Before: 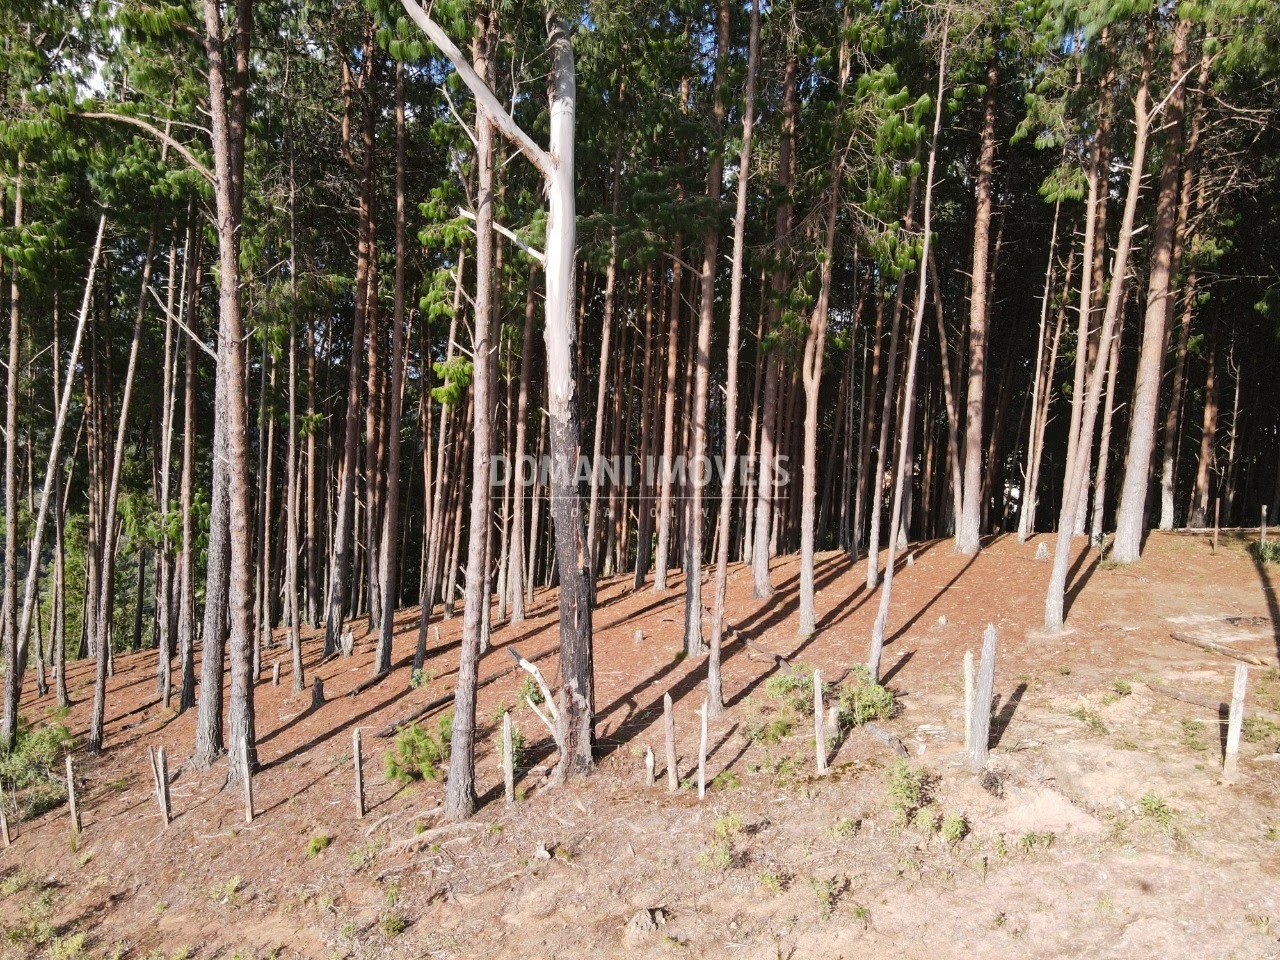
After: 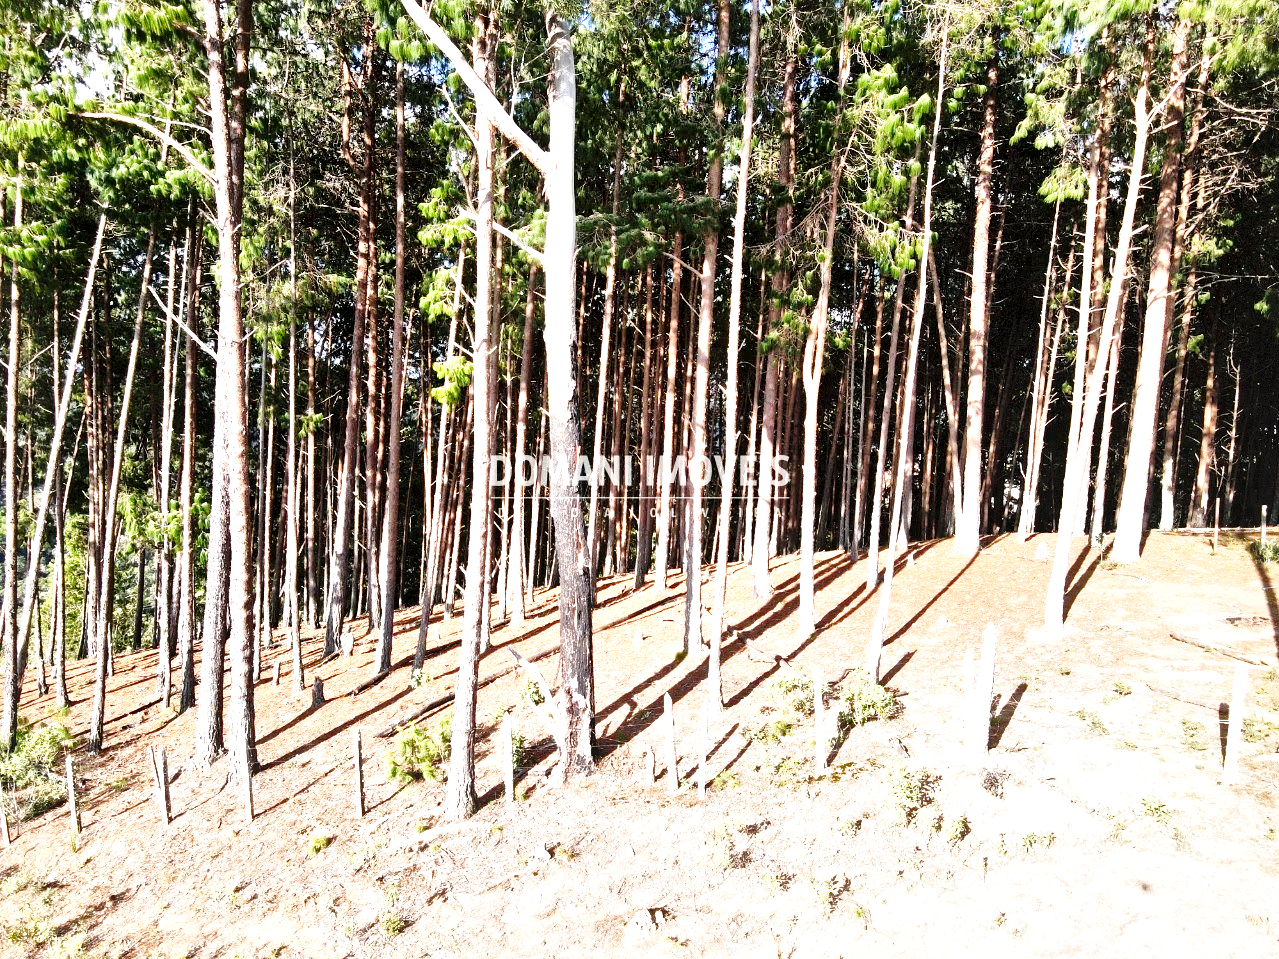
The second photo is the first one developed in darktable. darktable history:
exposure: black level correction -0.002, exposure 0.547 EV, compensate highlight preservation false
crop: left 0.055%
base curve: curves: ch0 [(0, 0) (0.028, 0.03) (0.105, 0.232) (0.387, 0.748) (0.754, 0.968) (1, 1)], preserve colors none
local contrast: mode bilateral grid, contrast 44, coarseness 68, detail 215%, midtone range 0.2
